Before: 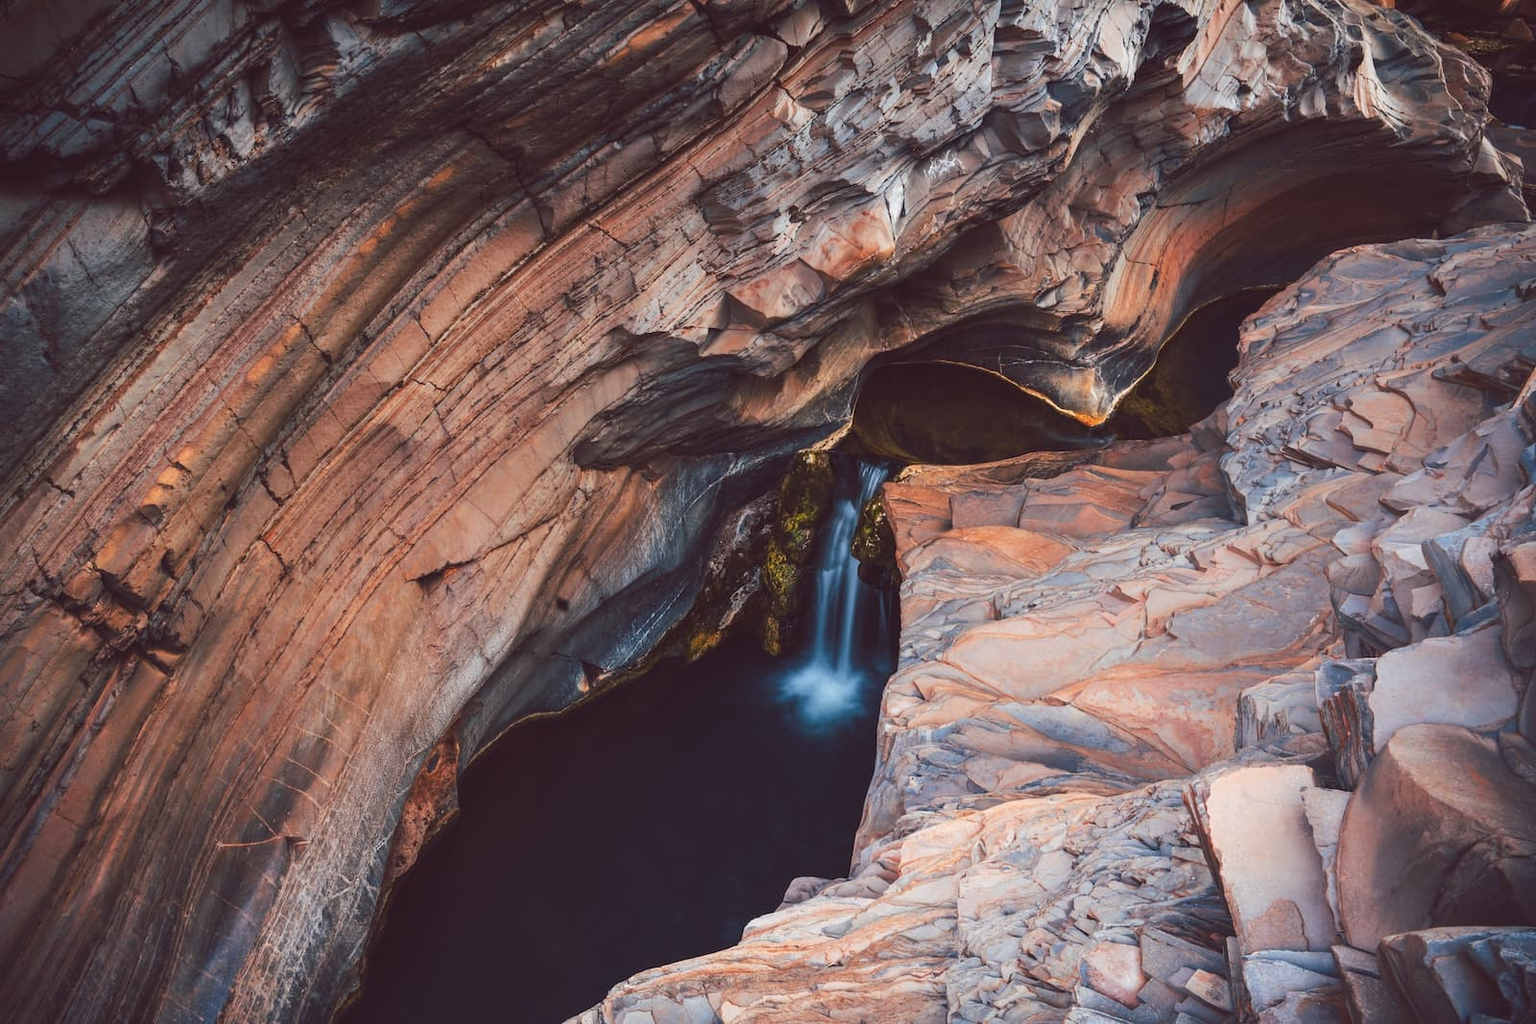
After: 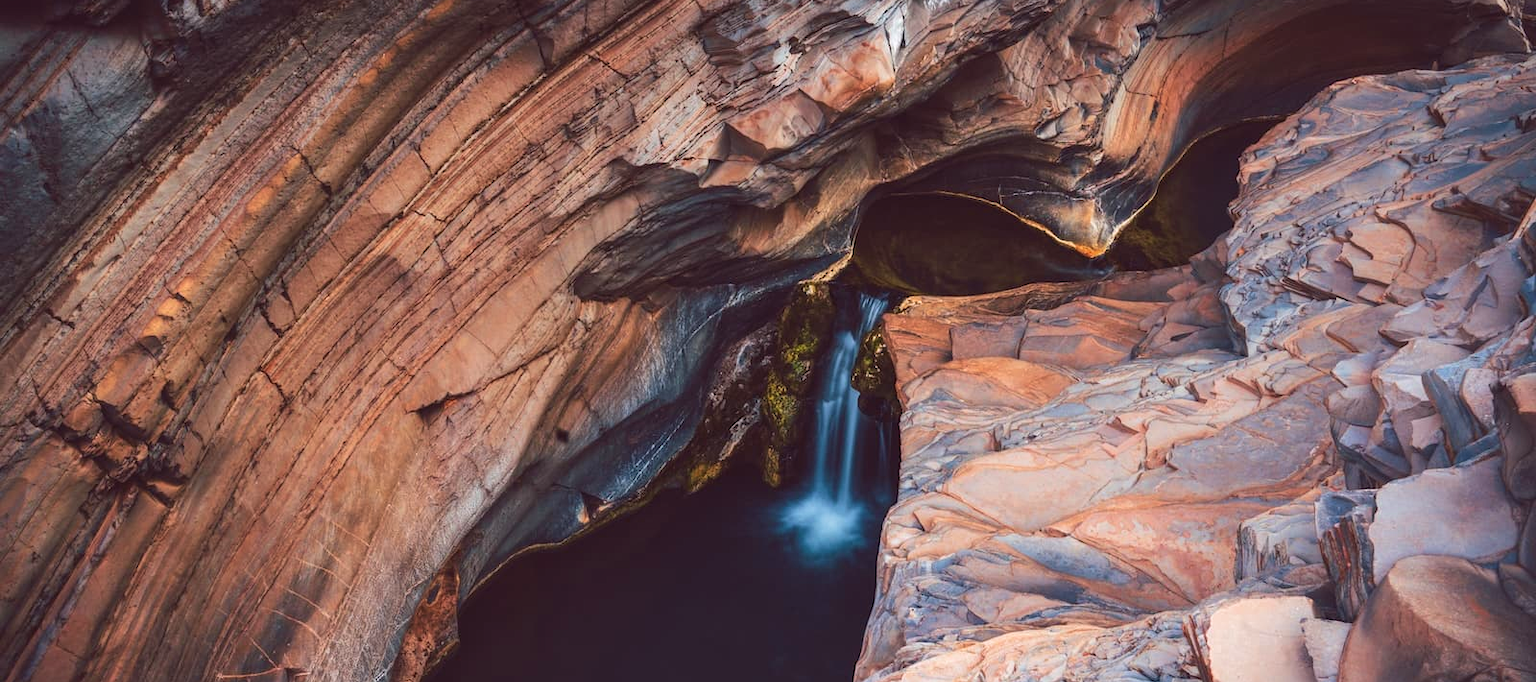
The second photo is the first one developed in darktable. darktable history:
crop: top 16.528%, bottom 16.752%
velvia: strength 27.01%
local contrast: highlights 100%, shadows 102%, detail 119%, midtone range 0.2
